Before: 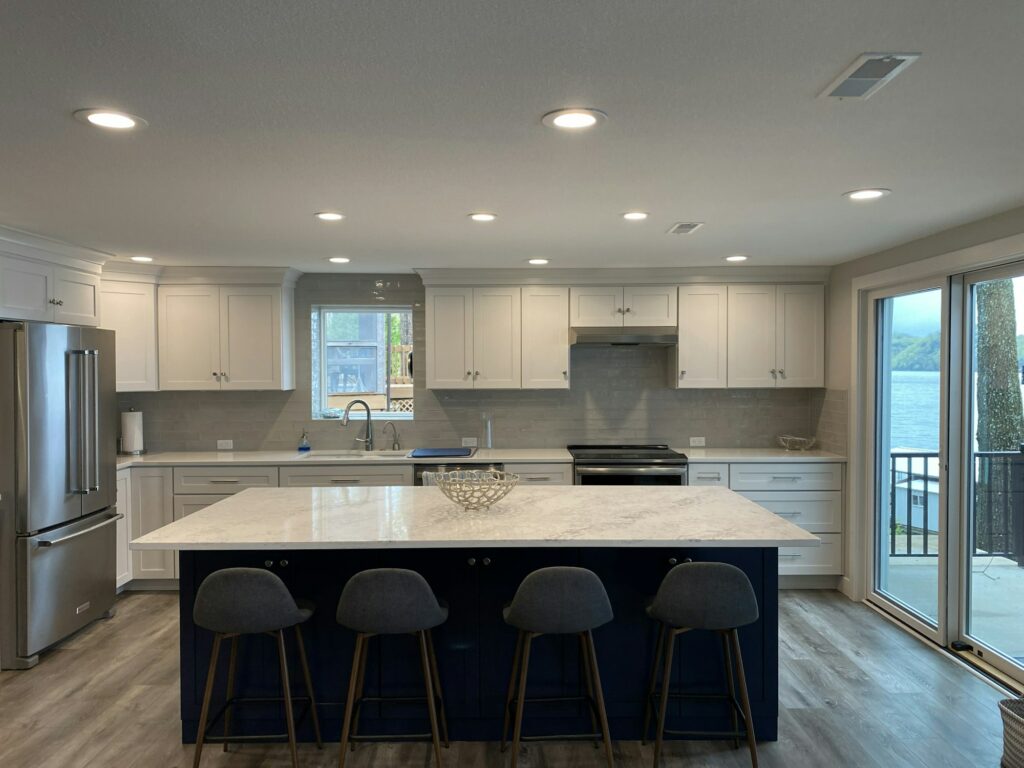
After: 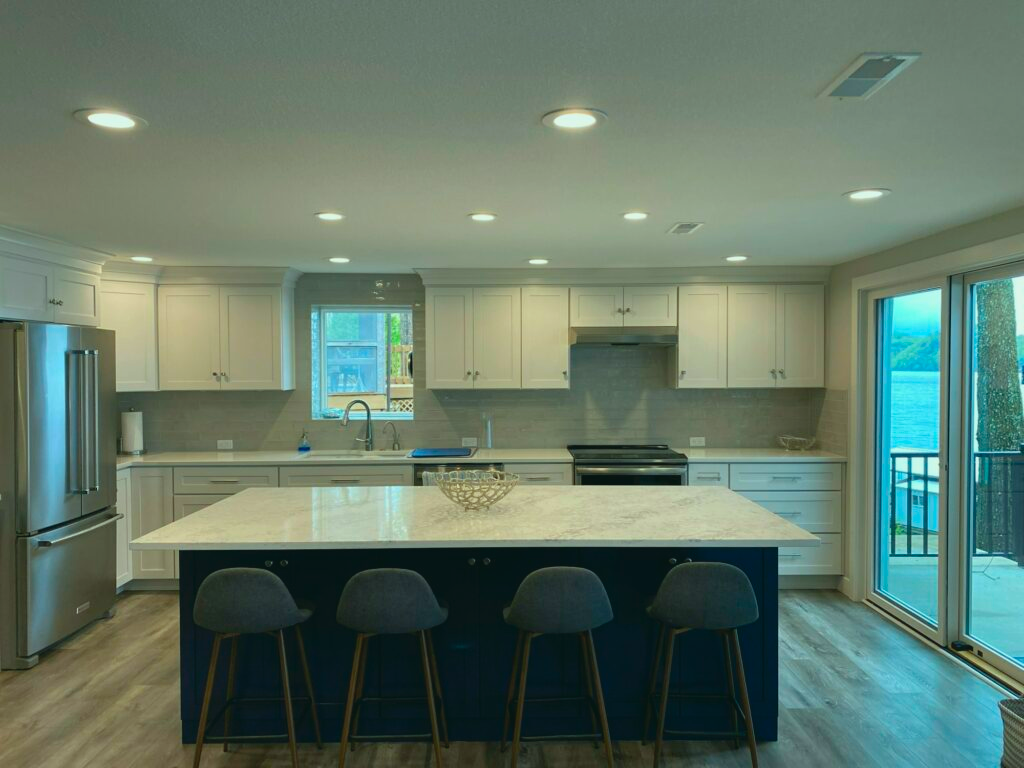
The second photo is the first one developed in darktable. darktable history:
contrast brightness saturation: contrast -0.1, saturation -0.1
color correction: highlights a* -7.33, highlights b* 1.26, shadows a* -3.55, saturation 1.4
